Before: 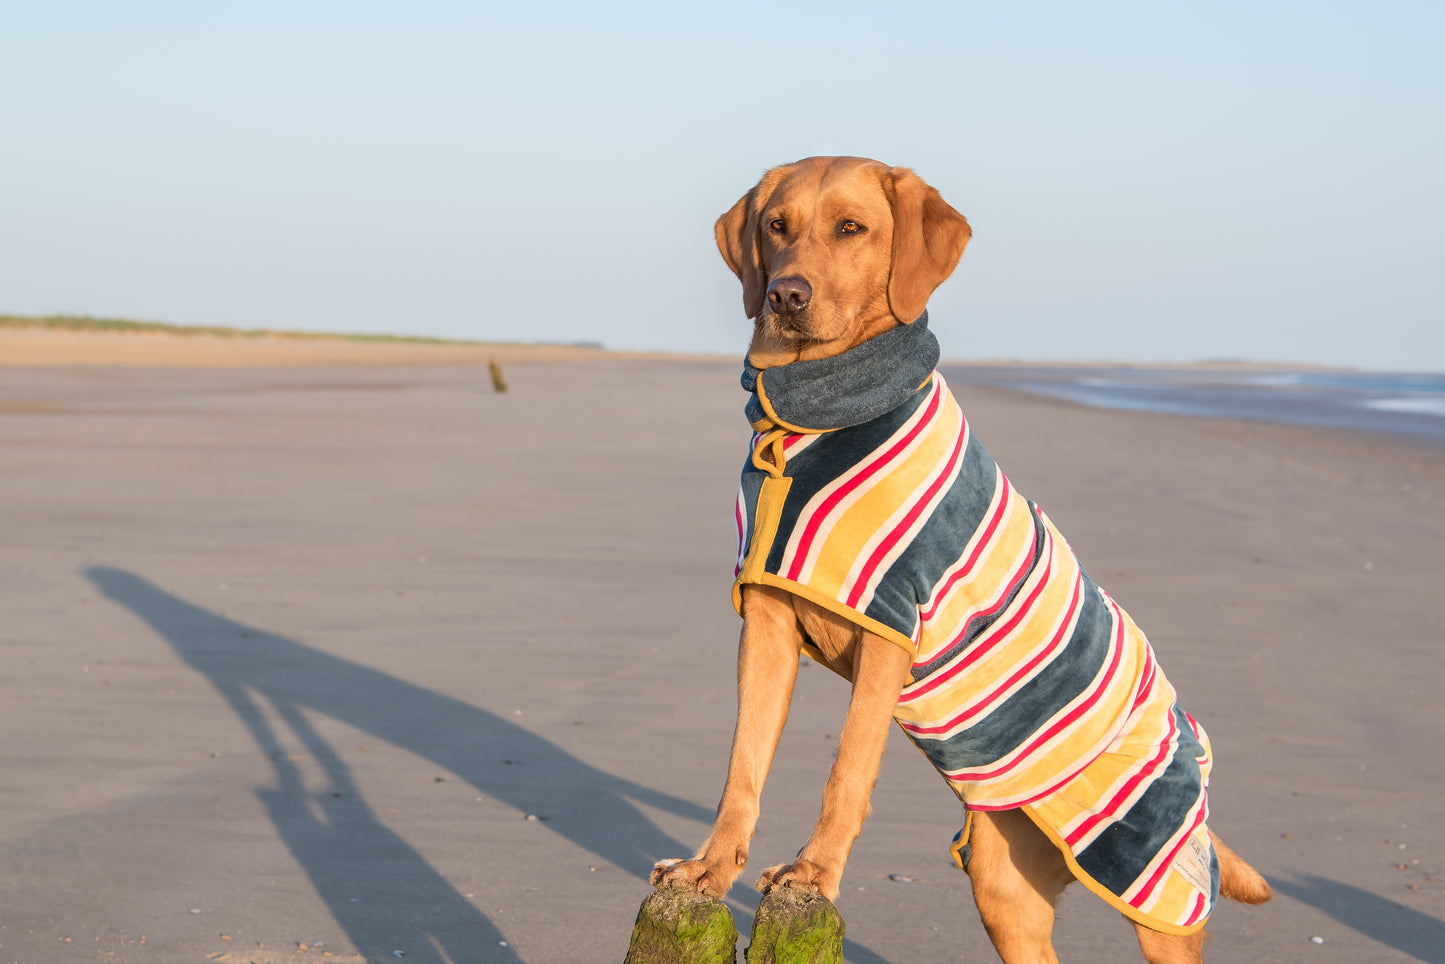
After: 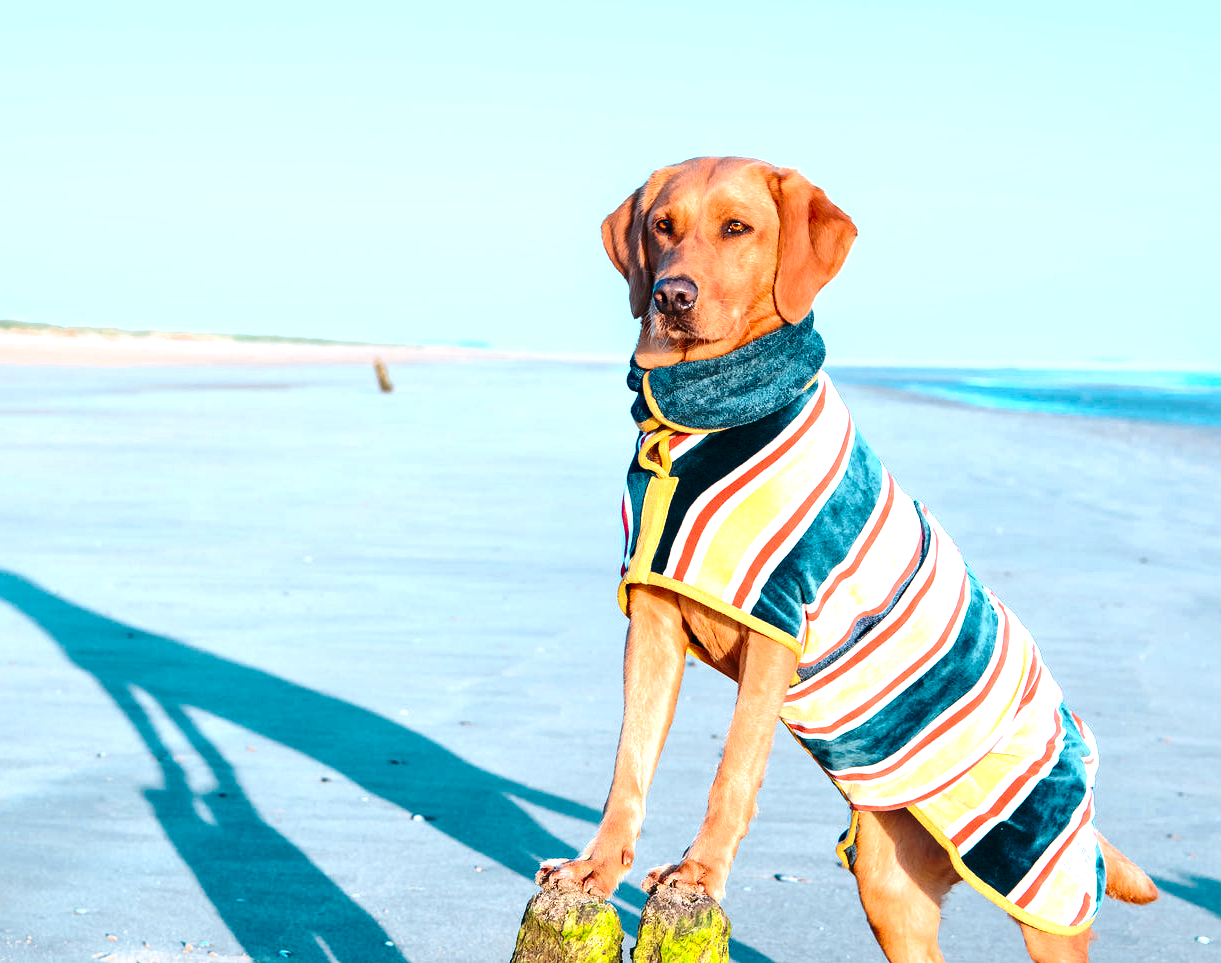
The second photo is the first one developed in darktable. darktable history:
color zones: curves: ch0 [(0, 0.5) (0.125, 0.4) (0.25, 0.5) (0.375, 0.4) (0.5, 0.4) (0.625, 0.6) (0.75, 0.6) (0.875, 0.5)]; ch1 [(0, 0.35) (0.125, 0.45) (0.25, 0.35) (0.375, 0.35) (0.5, 0.35) (0.625, 0.35) (0.75, 0.45) (0.875, 0.35)]; ch2 [(0, 0.6) (0.125, 0.5) (0.25, 0.5) (0.375, 0.6) (0.5, 0.6) (0.625, 0.5) (0.75, 0.5) (0.875, 0.5)]
crop: left 7.947%, right 7.497%
tone equalizer: -8 EV -0.749 EV, -7 EV -0.679 EV, -6 EV -0.605 EV, -5 EV -0.386 EV, -3 EV 0.366 EV, -2 EV 0.6 EV, -1 EV 0.675 EV, +0 EV 0.738 EV, edges refinement/feathering 500, mask exposure compensation -1.57 EV, preserve details no
local contrast: mode bilateral grid, contrast 20, coarseness 49, detail 141%, midtone range 0.2
tone curve: curves: ch0 [(0, 0) (0.23, 0.189) (0.486, 0.52) (0.822, 0.825) (0.994, 0.955)]; ch1 [(0, 0) (0.226, 0.261) (0.379, 0.442) (0.469, 0.468) (0.495, 0.498) (0.514, 0.509) (0.561, 0.603) (0.59, 0.656) (1, 1)]; ch2 [(0, 0) (0.269, 0.299) (0.459, 0.43) (0.498, 0.5) (0.523, 0.52) (0.586, 0.569) (0.635, 0.617) (0.659, 0.681) (0.718, 0.764) (1, 1)], preserve colors none
contrast brightness saturation: contrast 0.15, brightness -0.01, saturation 0.105
color calibration: output R [1.422, -0.35, -0.252, 0], output G [-0.238, 1.259, -0.084, 0], output B [-0.081, -0.196, 1.58, 0], output brightness [0.49, 0.671, -0.57, 0], illuminant custom, x 0.368, y 0.373, temperature 4344.2 K, gamut compression 1.69
